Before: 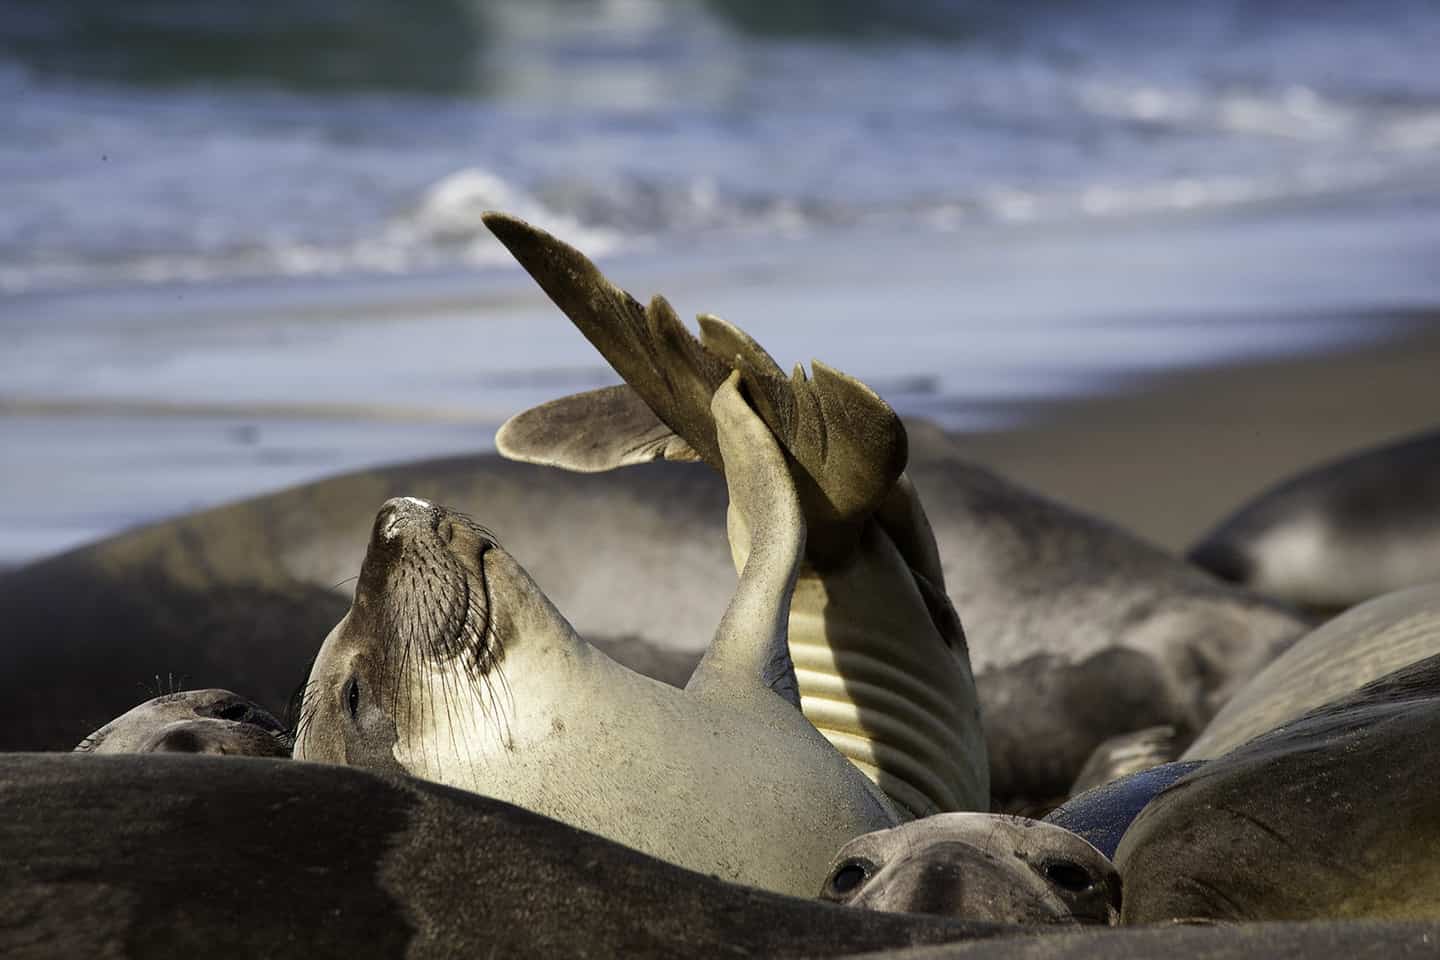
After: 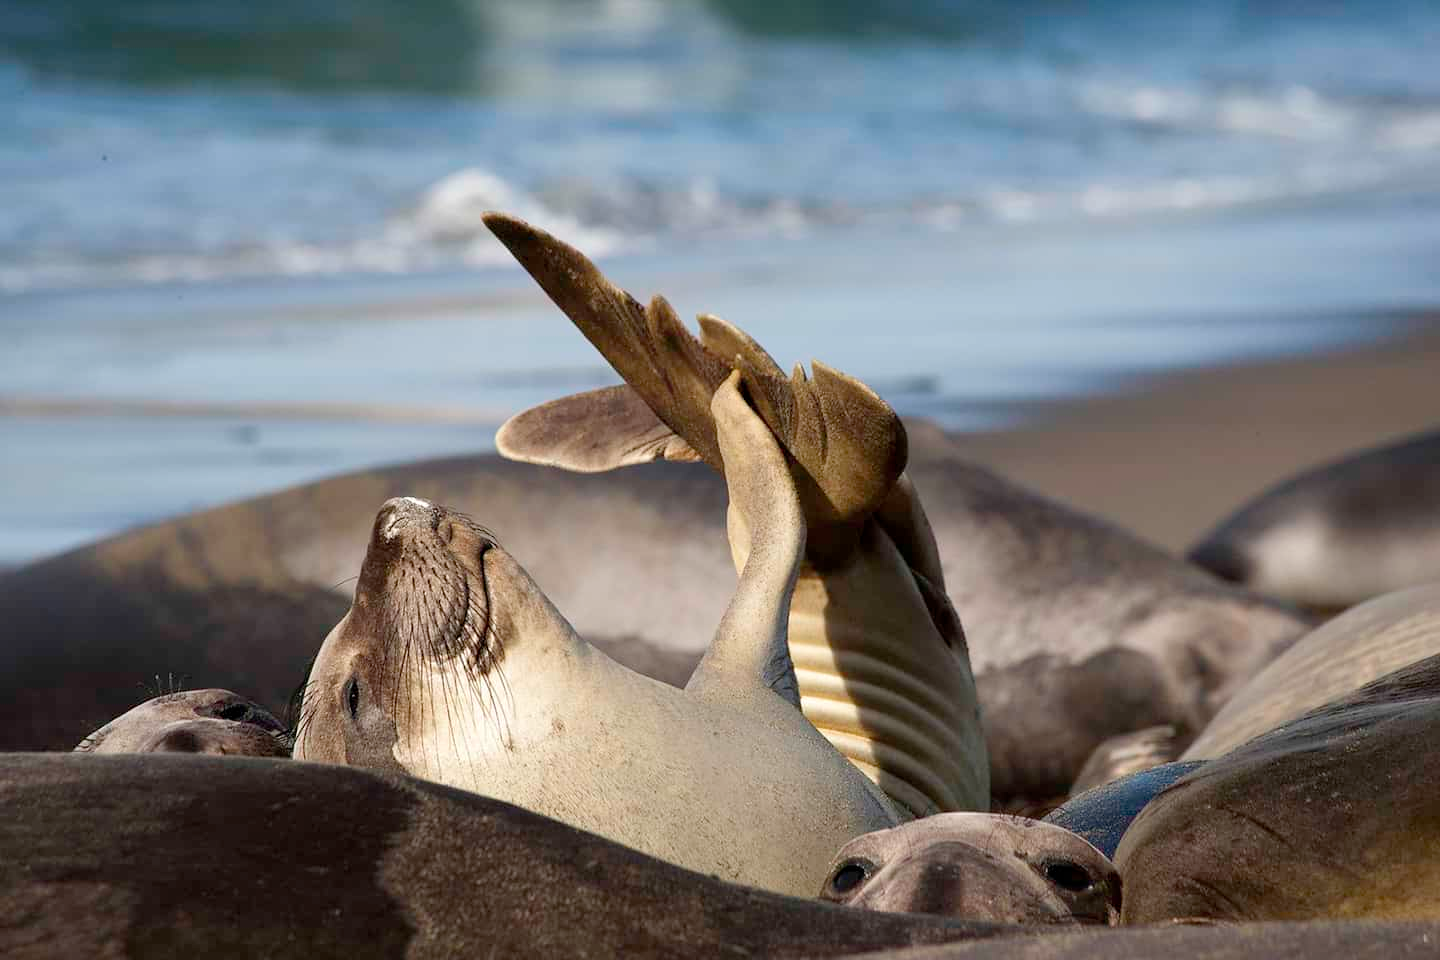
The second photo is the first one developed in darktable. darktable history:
contrast brightness saturation: saturation -0.042
